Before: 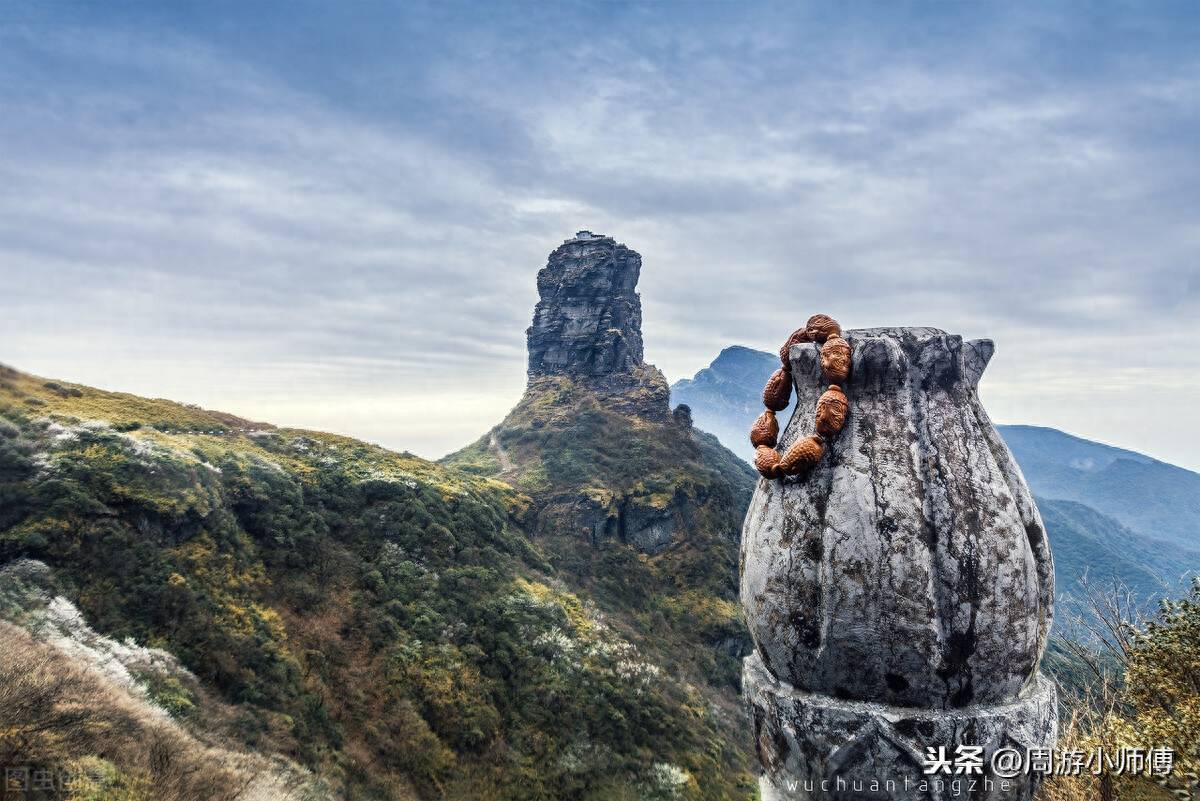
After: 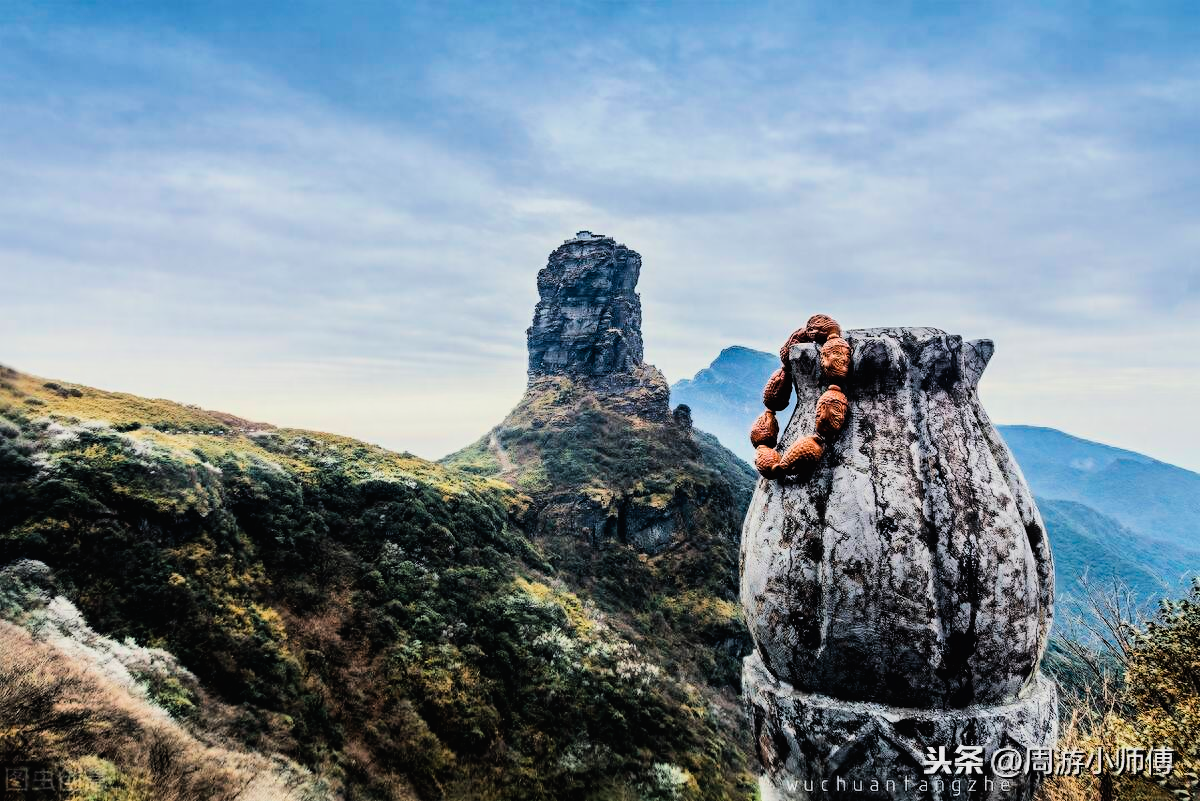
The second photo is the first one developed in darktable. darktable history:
filmic rgb: black relative exposure -7.5 EV, white relative exposure 4.99 EV, hardness 3.32, contrast 1.298, color science v6 (2022)
tone equalizer: -8 EV -0.423 EV, -7 EV -0.405 EV, -6 EV -0.328 EV, -5 EV -0.212 EV, -3 EV 0.219 EV, -2 EV 0.319 EV, -1 EV 0.379 EV, +0 EV 0.442 EV, edges refinement/feathering 500, mask exposure compensation -1.57 EV, preserve details no
contrast brightness saturation: contrast -0.024, brightness -0.008, saturation 0.034
